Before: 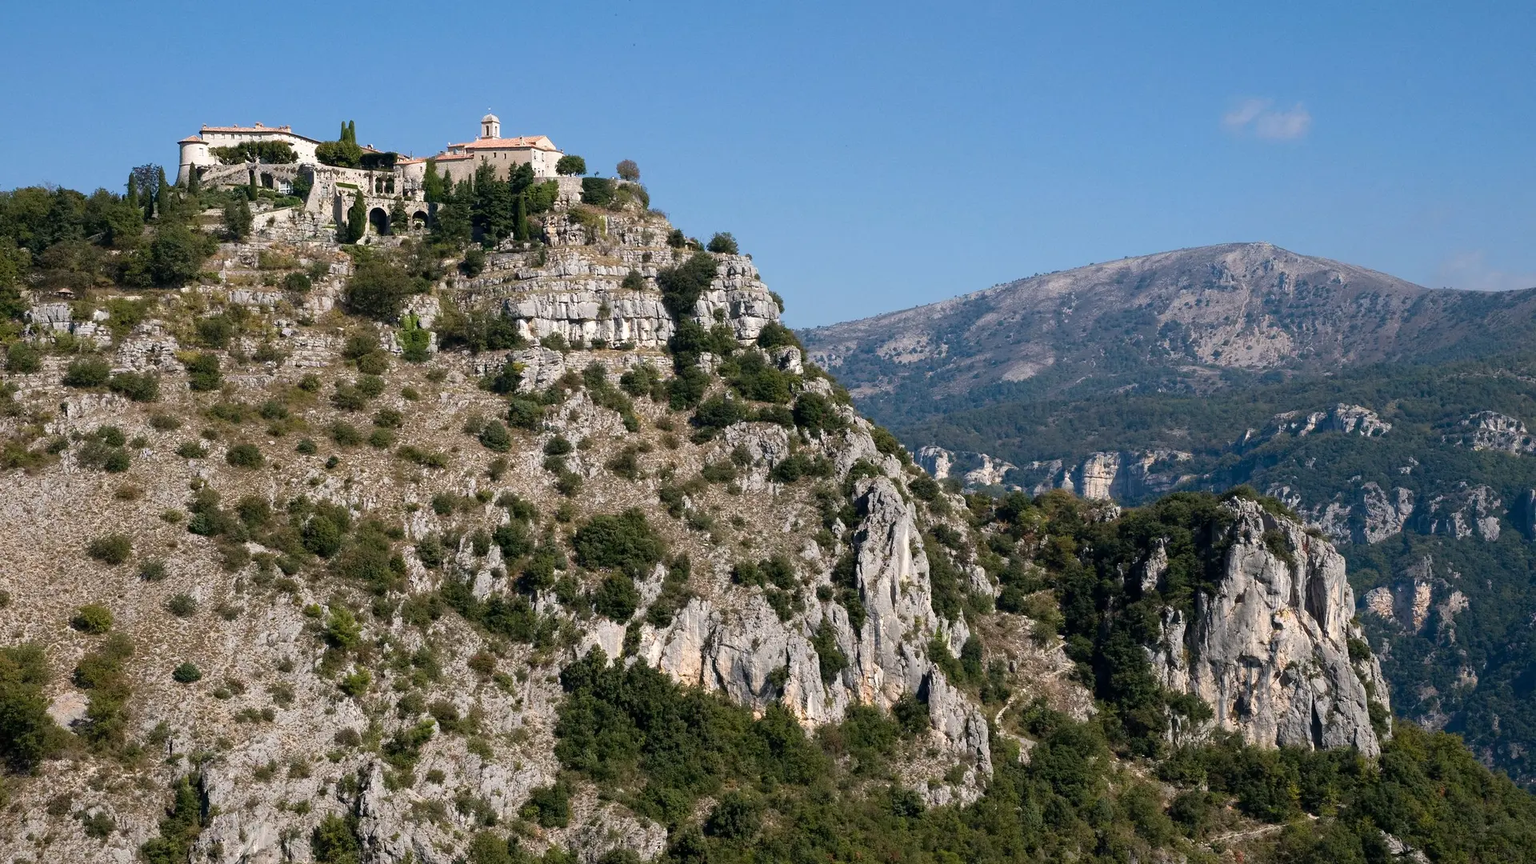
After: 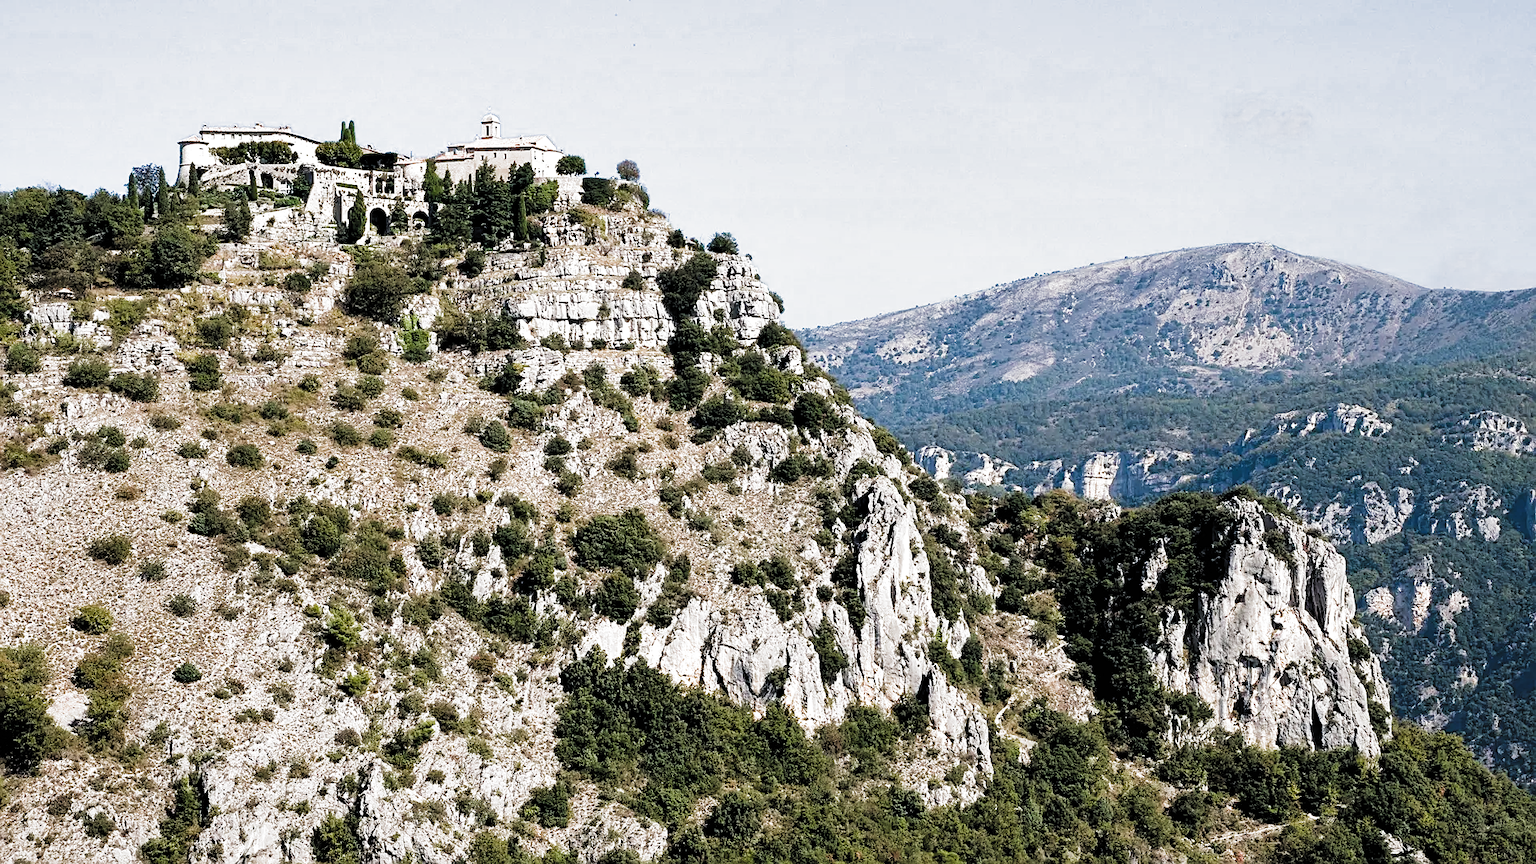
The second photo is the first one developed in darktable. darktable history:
shadows and highlights: shadows 32.5, highlights -47.79, compress 49.83%, soften with gaussian
filmic rgb: black relative exposure -4.06 EV, white relative exposure 2.99 EV, hardness 2.99, contrast 1.392, color science v5 (2021), contrast in shadows safe, contrast in highlights safe
sharpen: on, module defaults
exposure: black level correction 0.001, exposure 1.12 EV, compensate highlight preservation false
